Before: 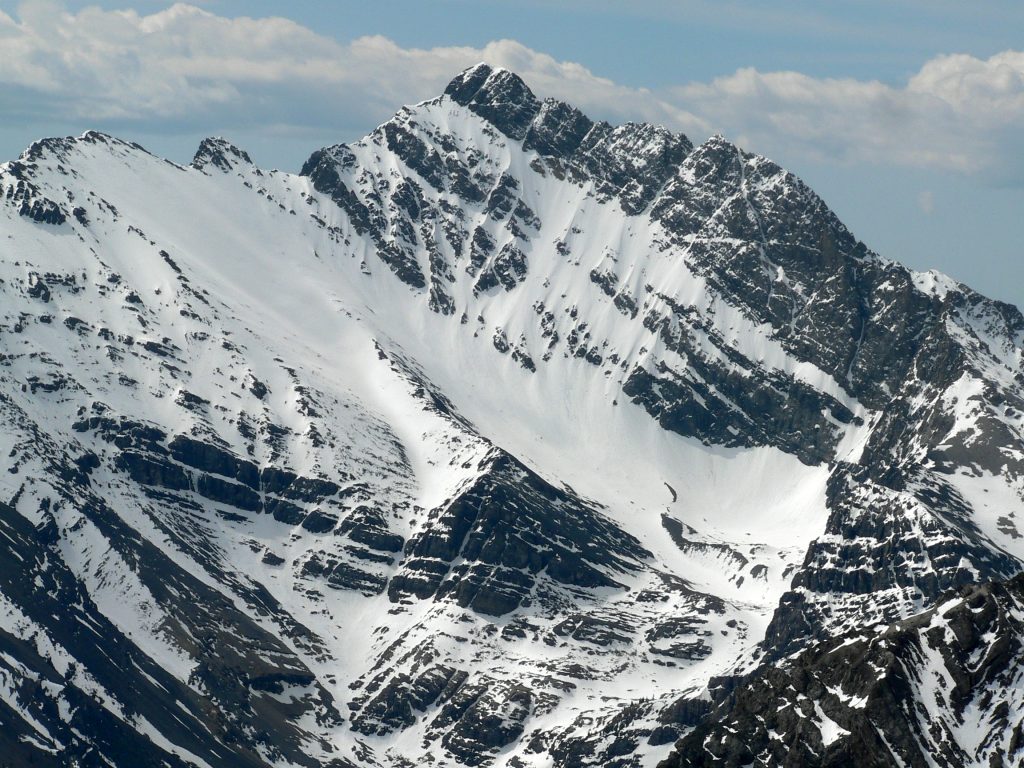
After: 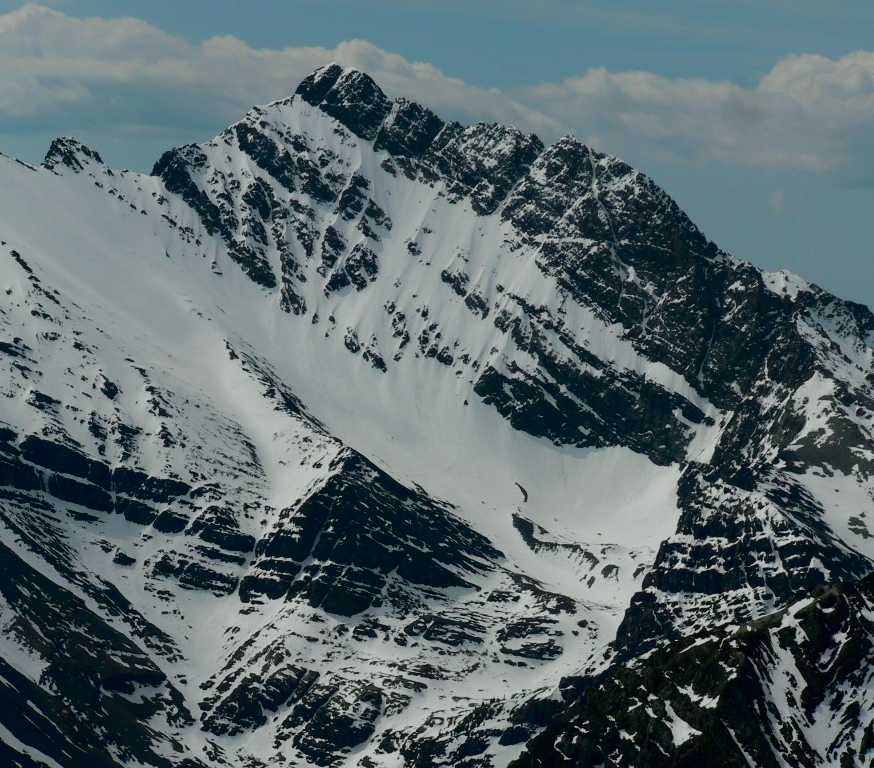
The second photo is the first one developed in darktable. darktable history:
crop and rotate: left 14.584%
exposure: black level correction 0, exposure -0.721 EV, compensate highlight preservation false
tone curve: curves: ch0 [(0, 0) (0.181, 0.087) (0.498, 0.485) (0.78, 0.742) (0.993, 0.954)]; ch1 [(0, 0) (0.311, 0.149) (0.395, 0.349) (0.488, 0.477) (0.612, 0.641) (1, 1)]; ch2 [(0, 0) (0.5, 0.5) (0.638, 0.667) (1, 1)], color space Lab, independent channels, preserve colors none
shadows and highlights: shadows -21.3, highlights 100, soften with gaussian
